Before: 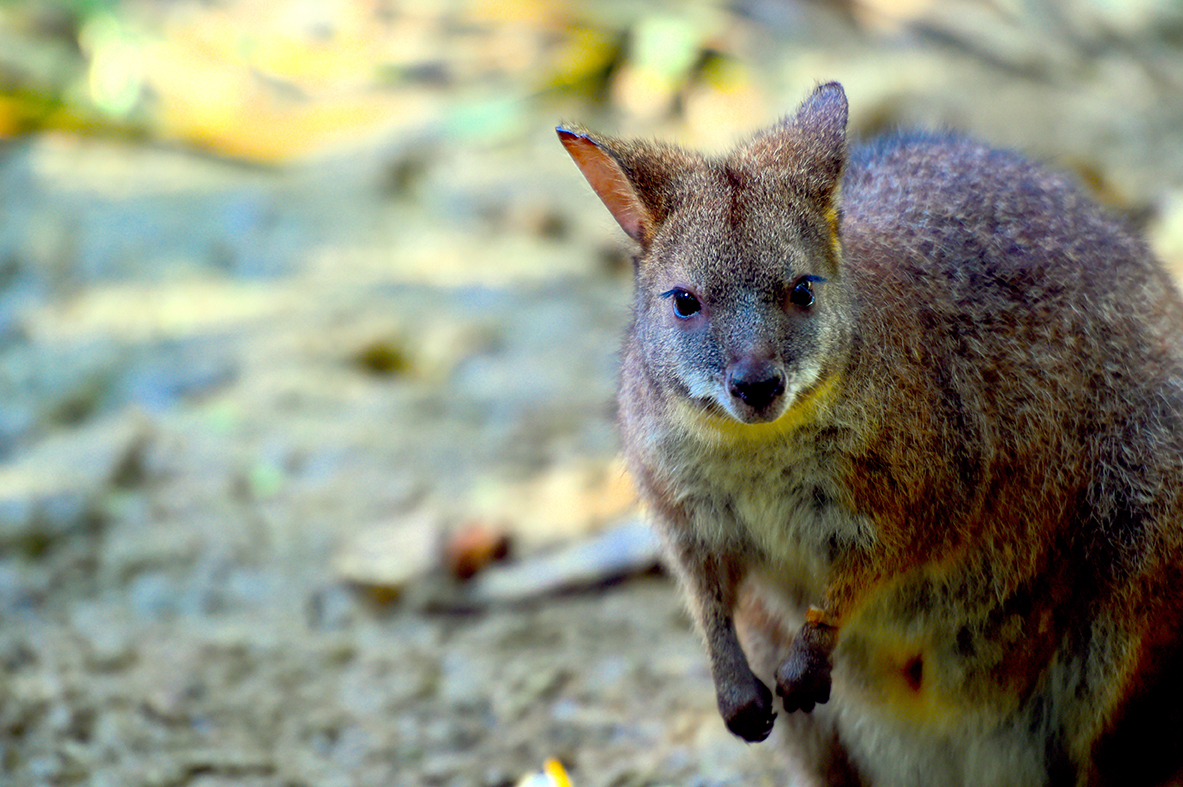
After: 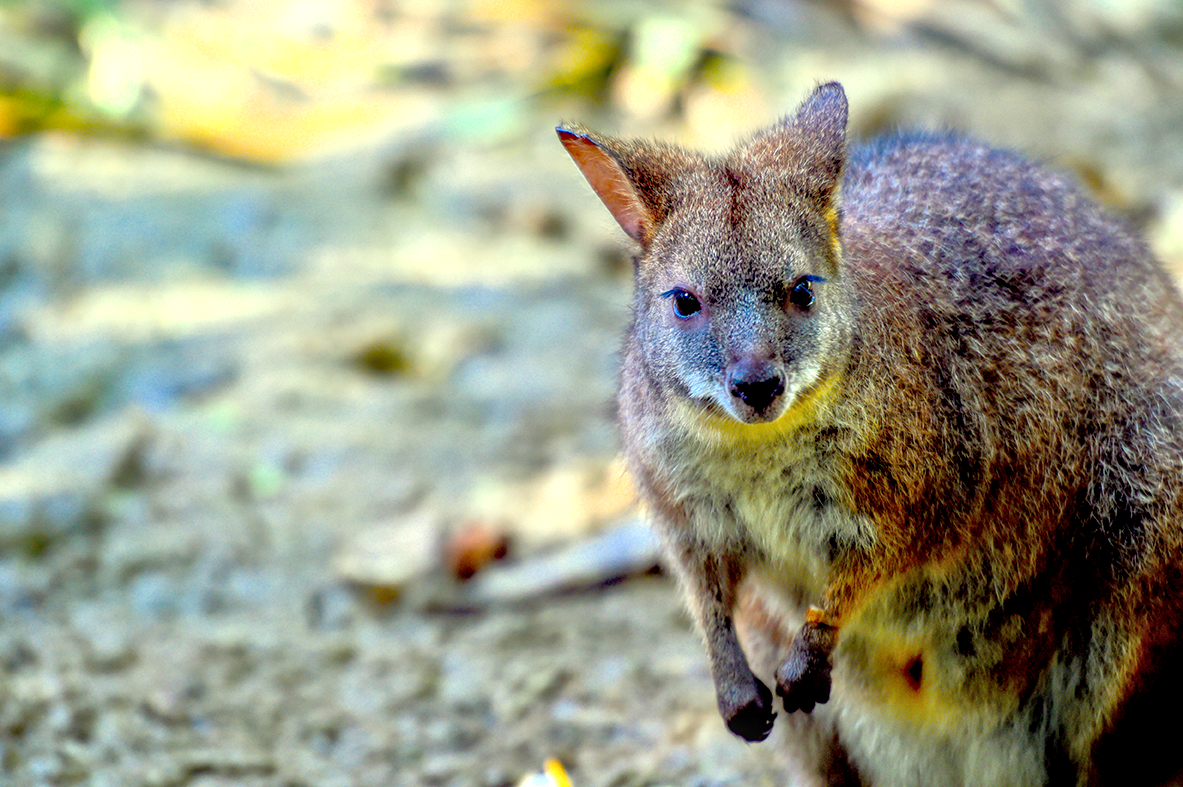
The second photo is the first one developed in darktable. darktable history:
tone equalizer: -7 EV 0.15 EV, -6 EV 0.6 EV, -5 EV 1.15 EV, -4 EV 1.33 EV, -3 EV 1.15 EV, -2 EV 0.6 EV, -1 EV 0.15 EV, mask exposure compensation -0.5 EV
local contrast: detail 130%
